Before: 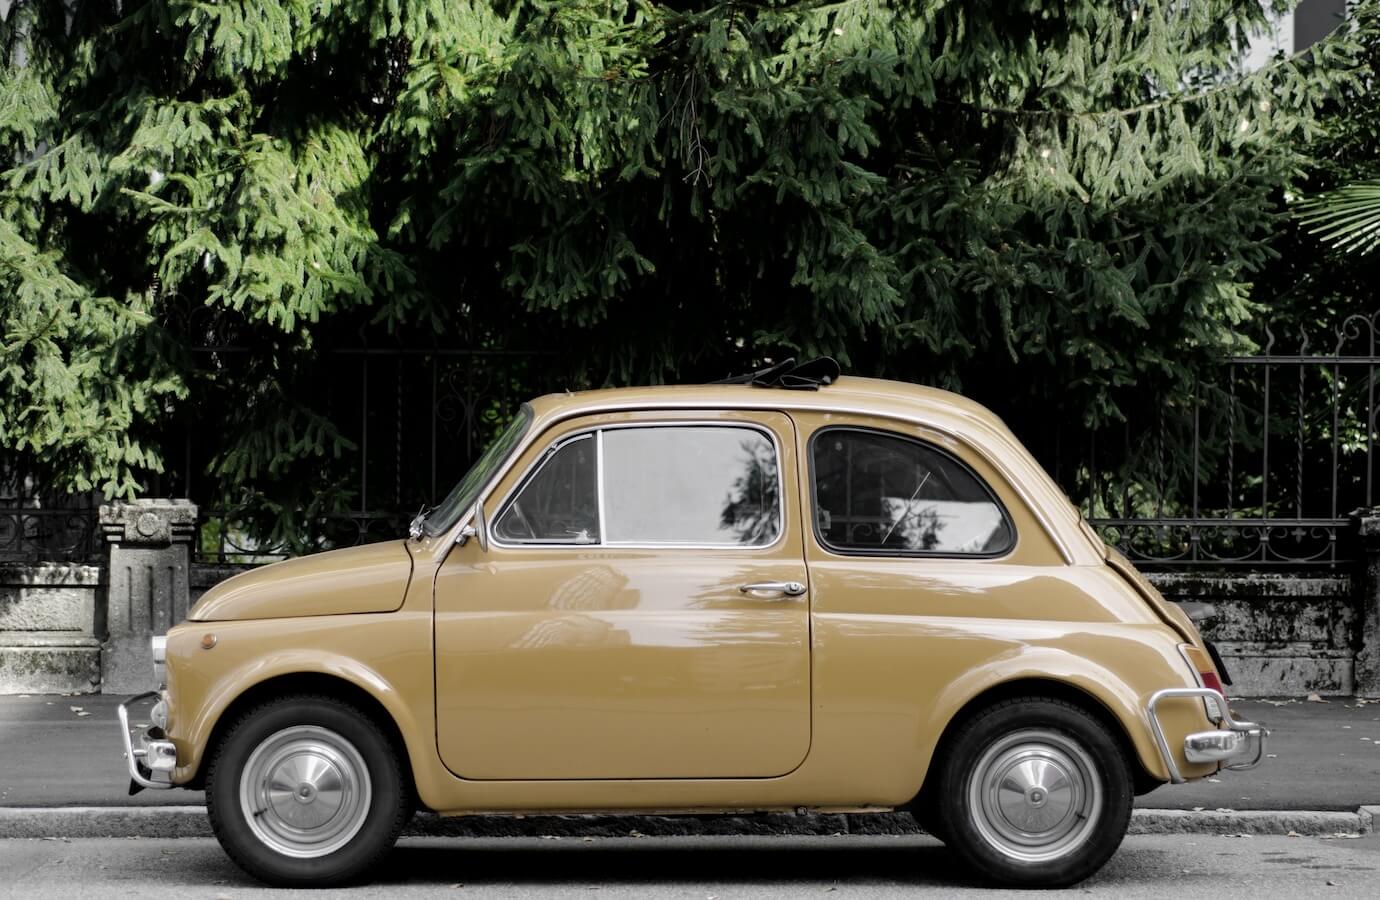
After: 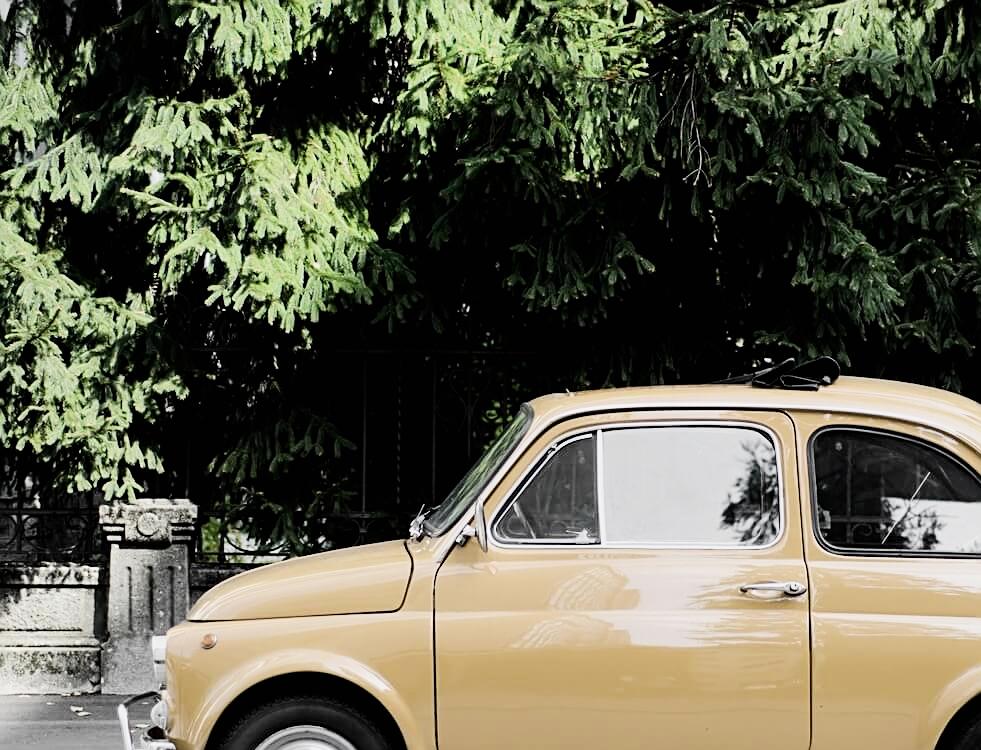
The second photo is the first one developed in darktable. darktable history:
sharpen: amount 0.575
shadows and highlights: radius 331.84, shadows 53.55, highlights -100, compress 94.63%, highlights color adjustment 73.23%, soften with gaussian
crop: right 28.885%, bottom 16.626%
filmic rgb: black relative exposure -7.65 EV, white relative exposure 4.56 EV, hardness 3.61
exposure: black level correction 0, exposure 0.4 EV, compensate exposure bias true, compensate highlight preservation false
tone equalizer: on, module defaults
contrast brightness saturation: contrast 0.24, brightness 0.09
